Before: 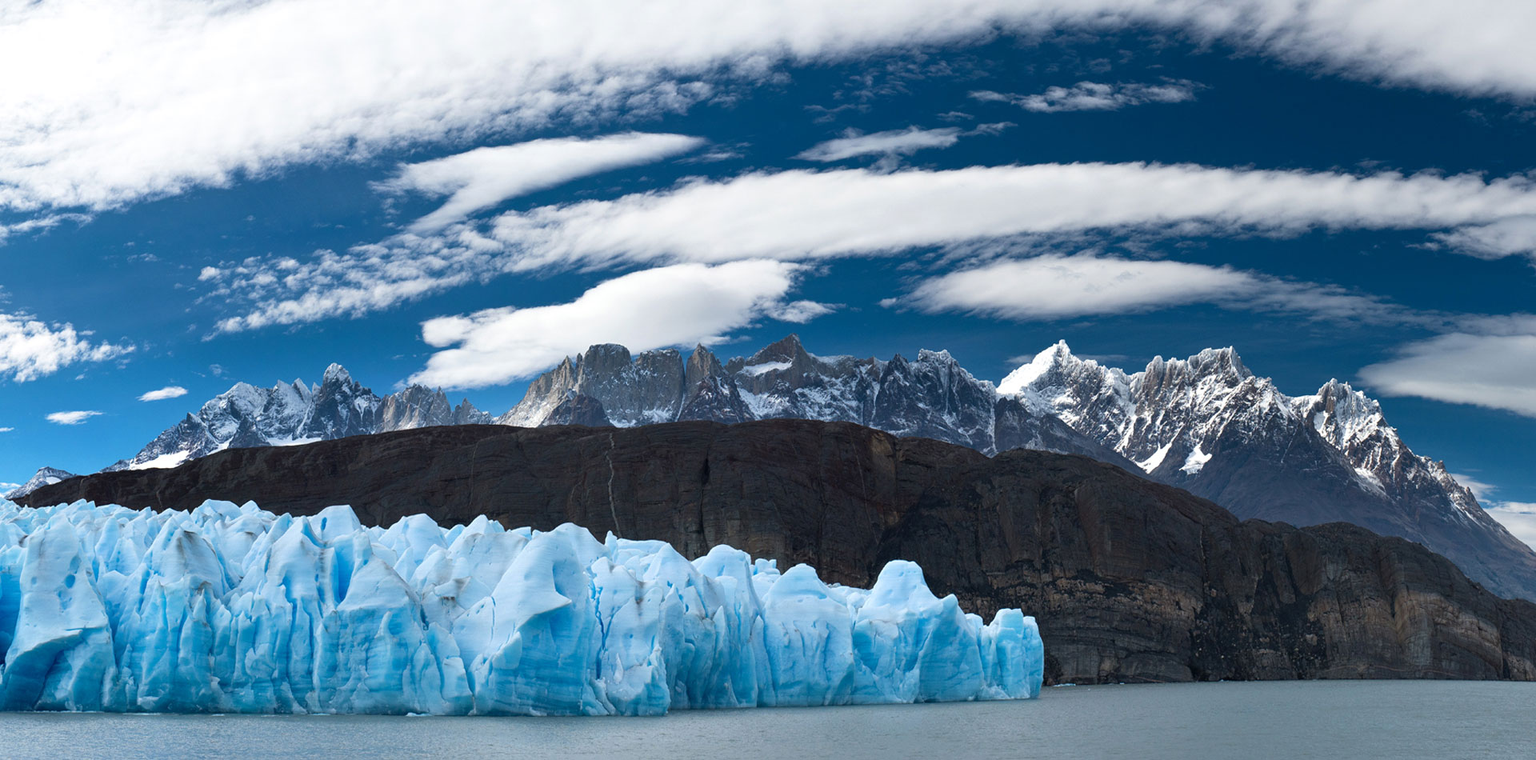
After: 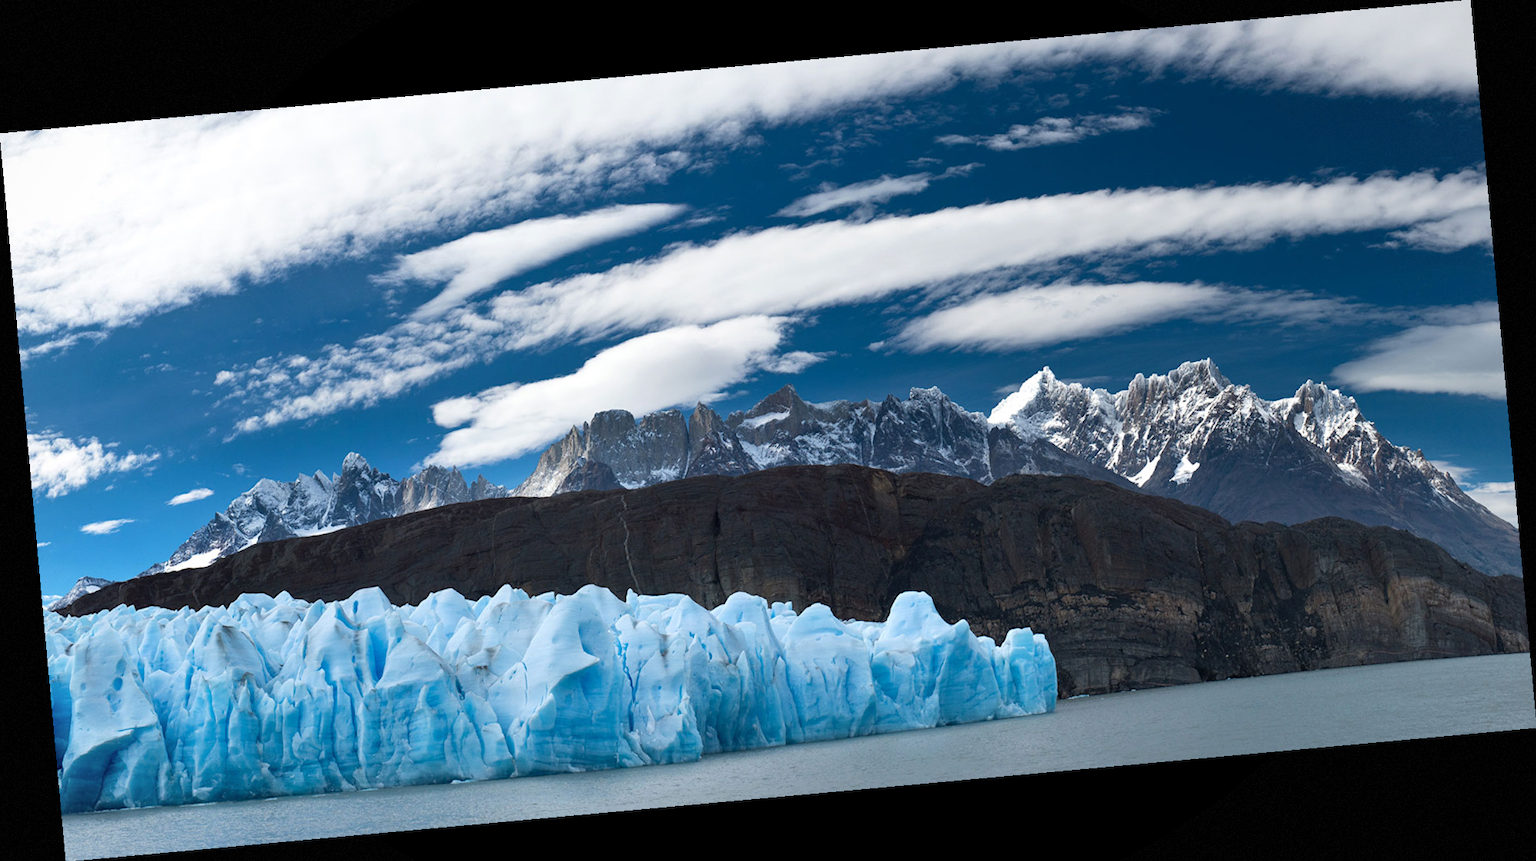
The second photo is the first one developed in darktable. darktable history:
rotate and perspective: rotation -5.2°, automatic cropping off
vignetting: fall-off start 85%, fall-off radius 80%, brightness -0.182, saturation -0.3, width/height ratio 1.219, dithering 8-bit output, unbound false
